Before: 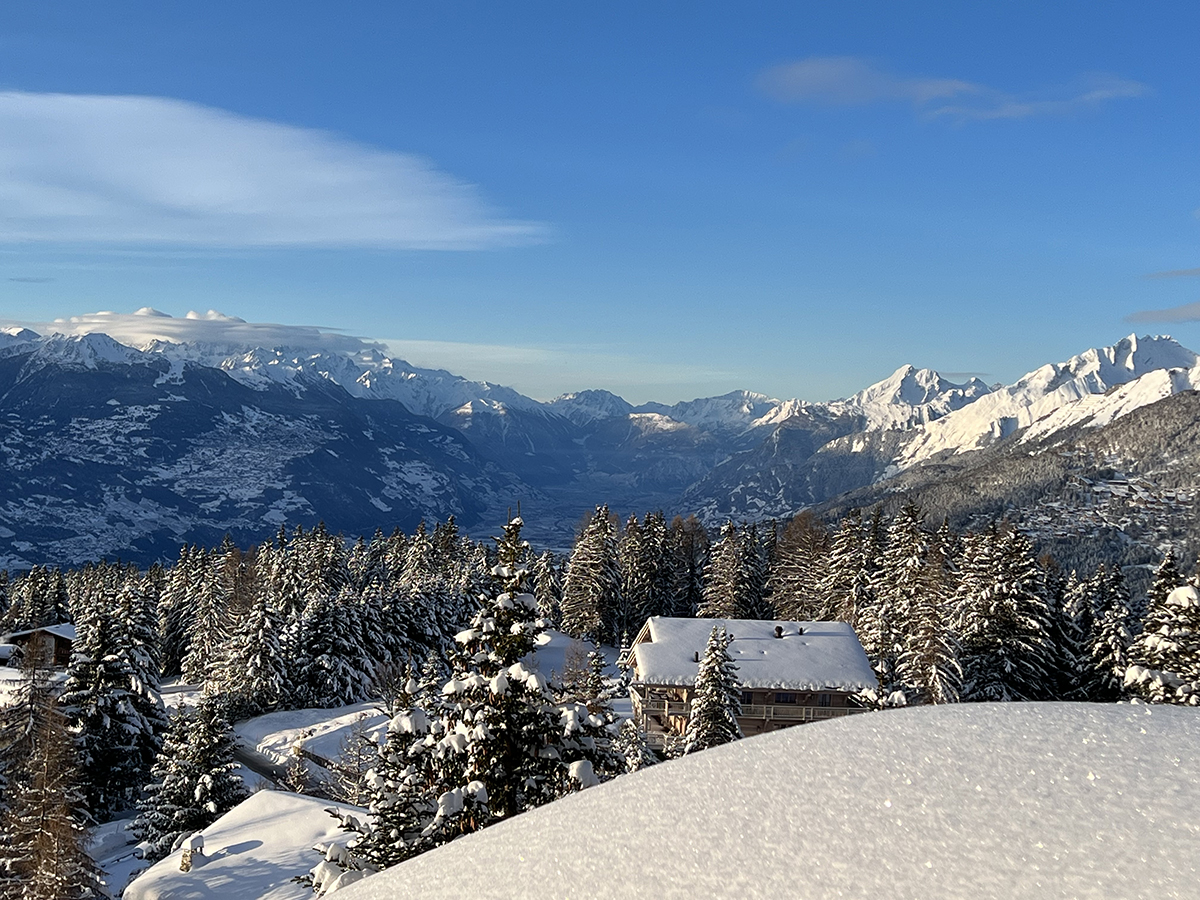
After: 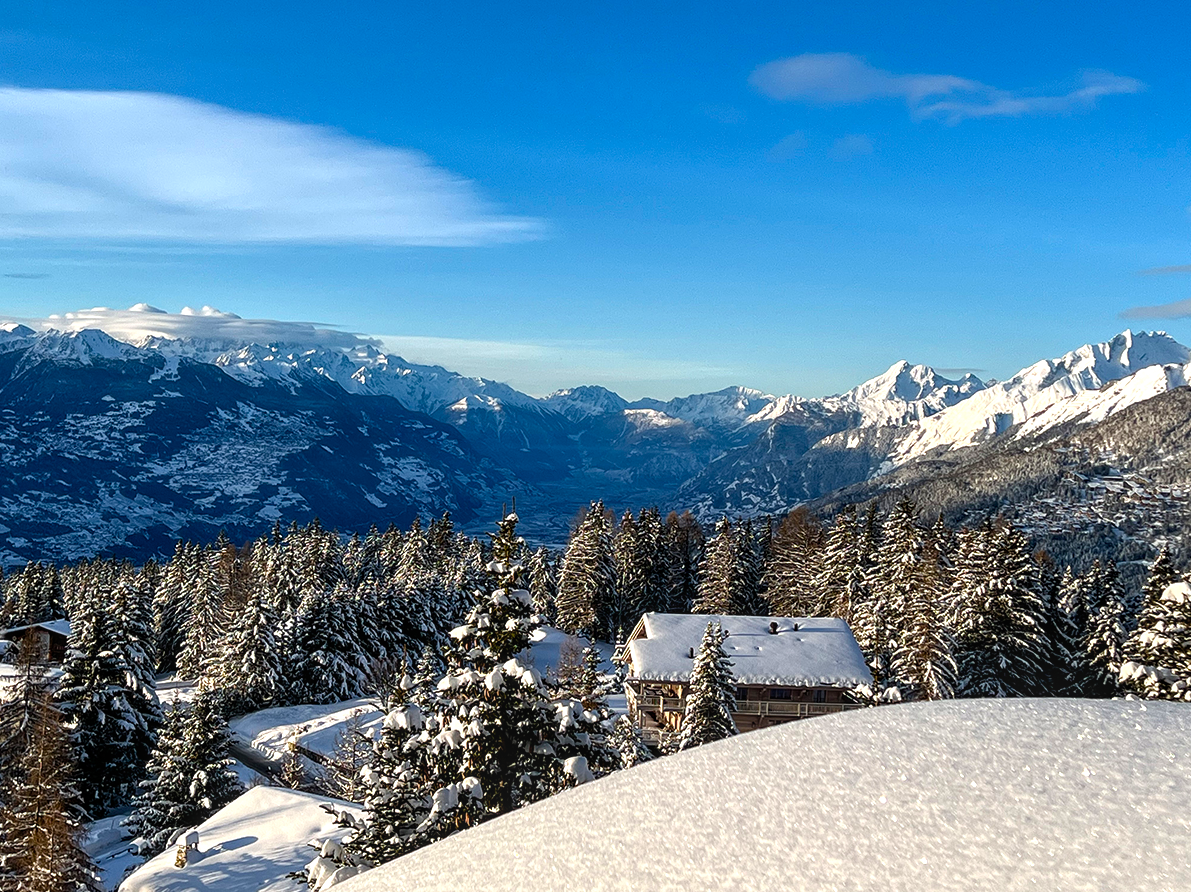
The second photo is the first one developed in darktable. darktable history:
color balance rgb: shadows lift › luminance -20%, power › hue 72.24°, highlights gain › luminance 15%, global offset › hue 171.6°, perceptual saturation grading › global saturation 14.09%, perceptual saturation grading › highlights -25%, perceptual saturation grading › shadows 25%, global vibrance 25%, contrast 10%
local contrast: on, module defaults
crop: left 0.434%, top 0.485%, right 0.244%, bottom 0.386%
